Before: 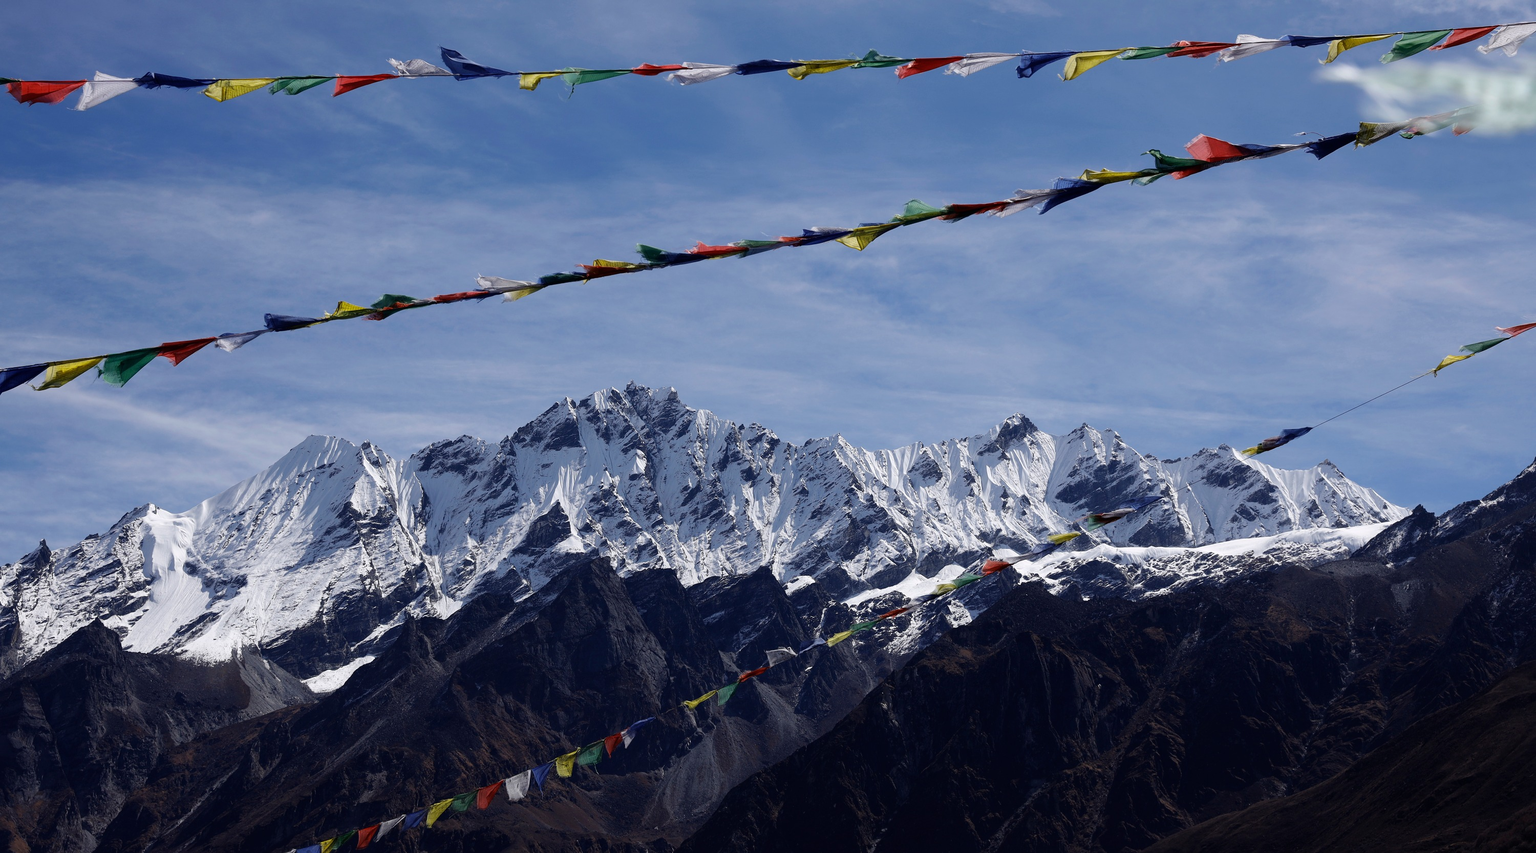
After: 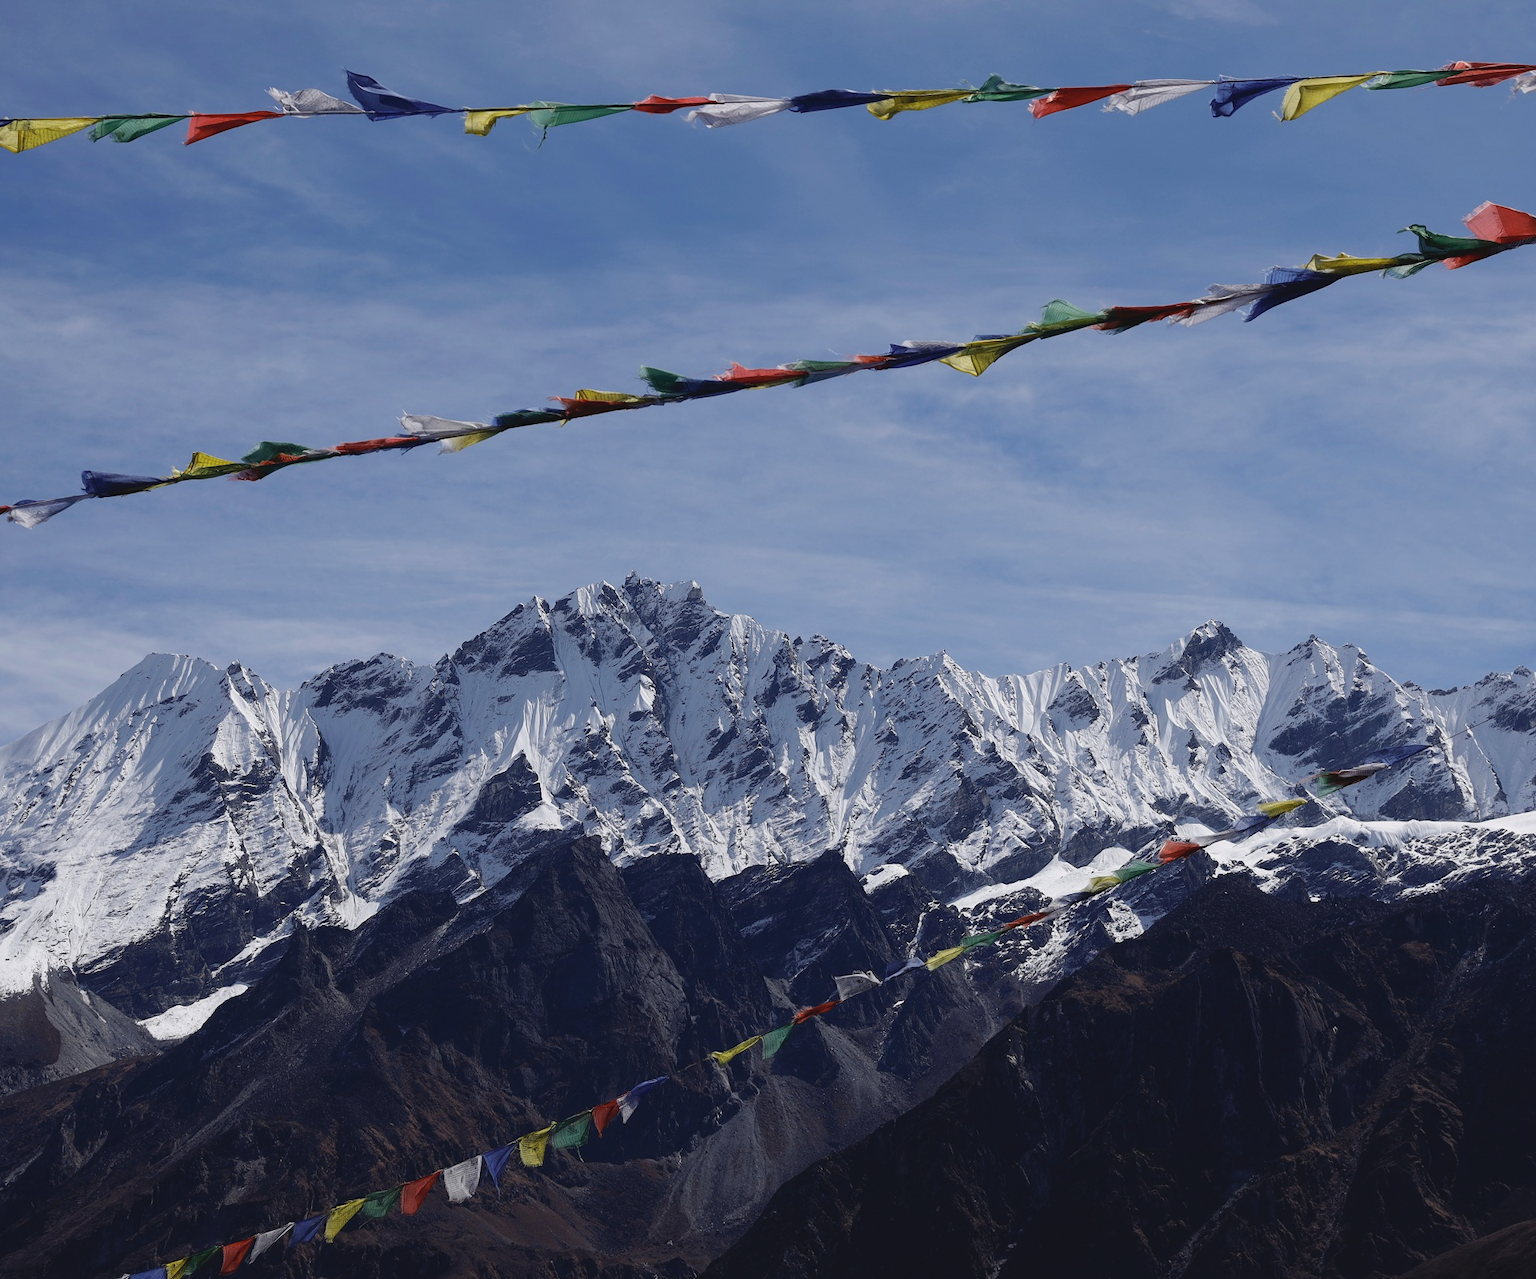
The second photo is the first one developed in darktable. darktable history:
contrast brightness saturation: contrast -0.104, saturation -0.097
crop and rotate: left 13.693%, right 19.653%
